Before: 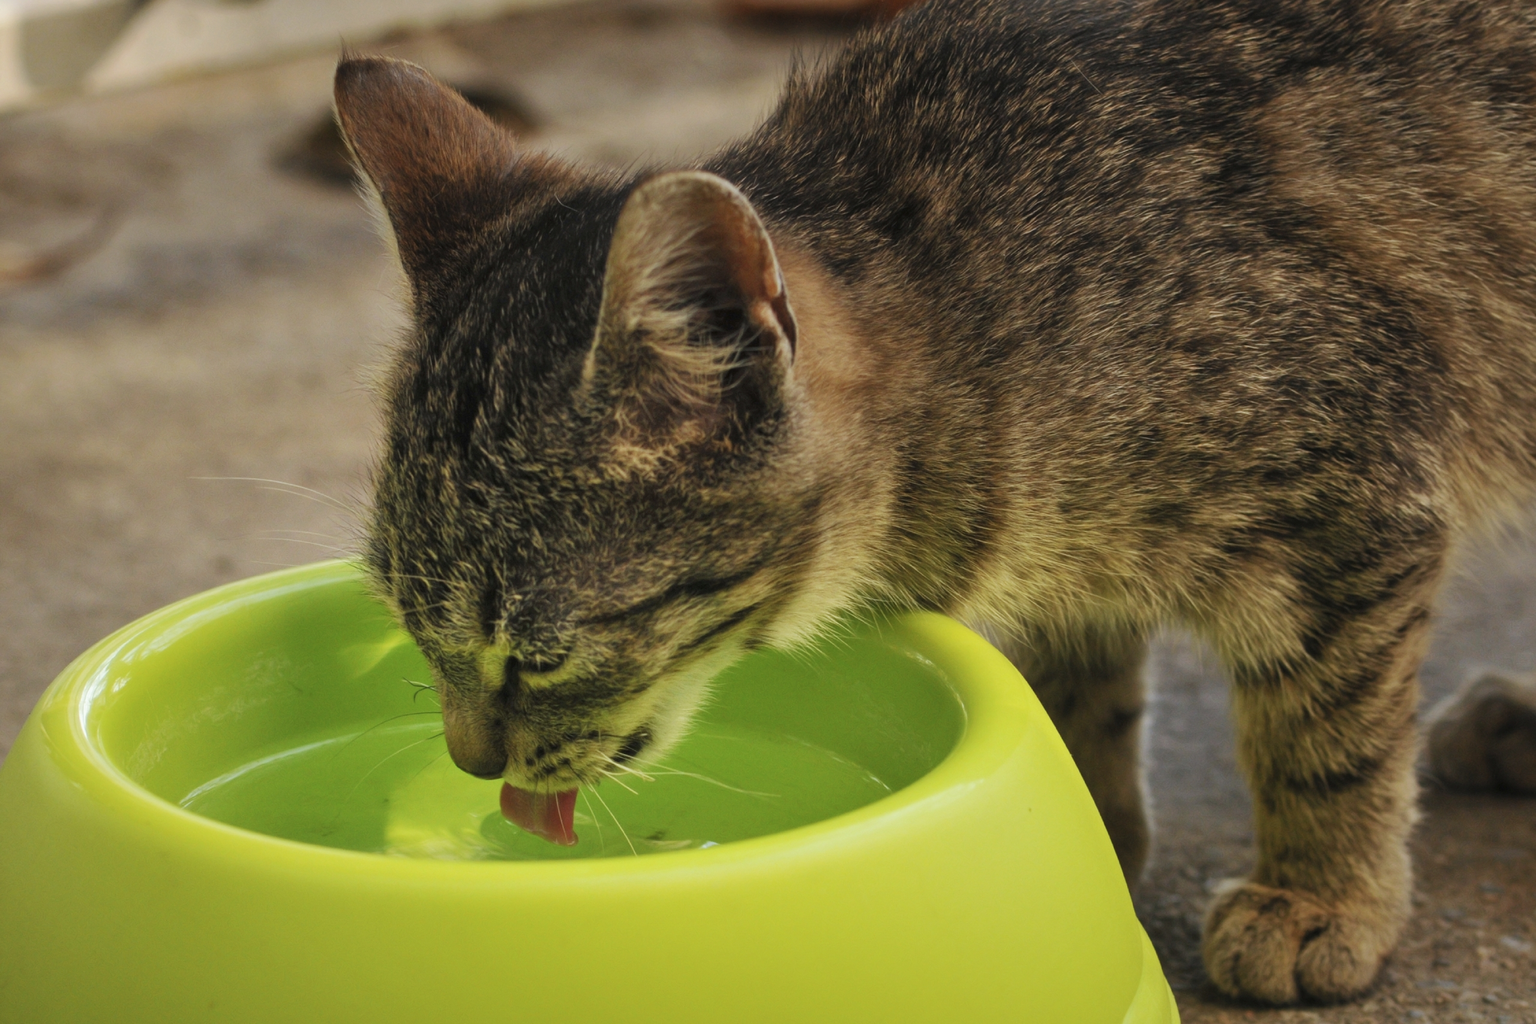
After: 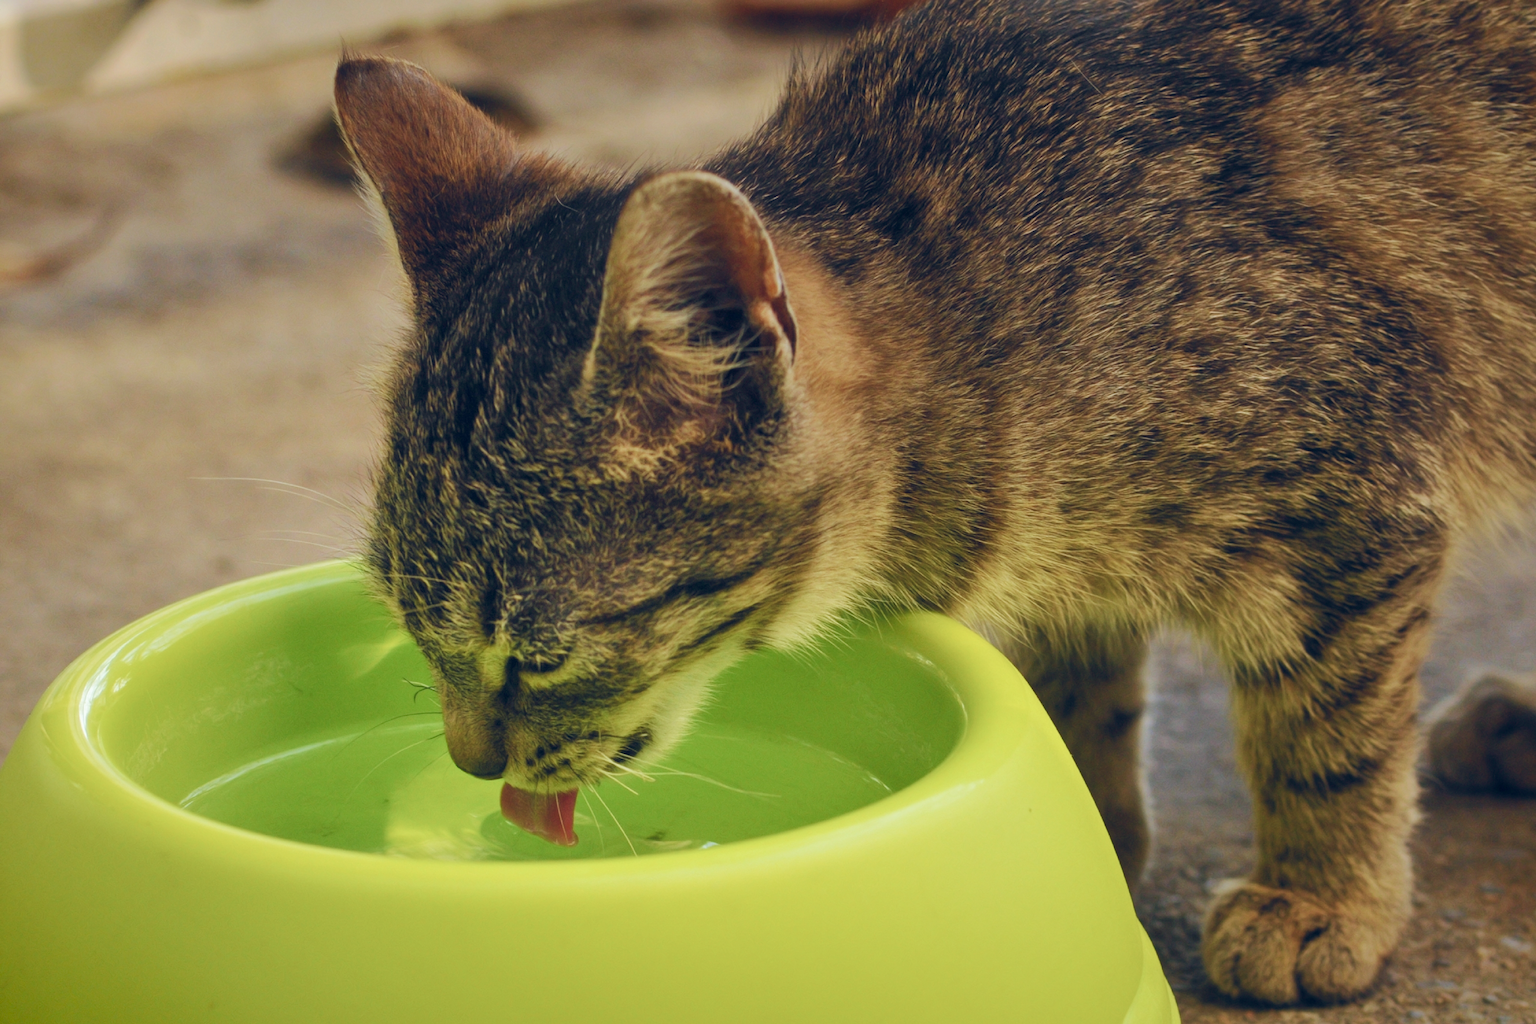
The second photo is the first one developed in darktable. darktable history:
vignetting: fall-off start 97.33%, fall-off radius 78.23%, saturation 0.387, width/height ratio 1.114
color balance rgb: global offset › chroma 0.121%, global offset › hue 254.33°, perceptual saturation grading › global saturation 0.262%, perceptual saturation grading › highlights -19.834%, perceptual saturation grading › shadows 19.757%, perceptual brilliance grading › mid-tones 10.284%, perceptual brilliance grading › shadows 14.303%, global vibrance 20%
velvia: on, module defaults
